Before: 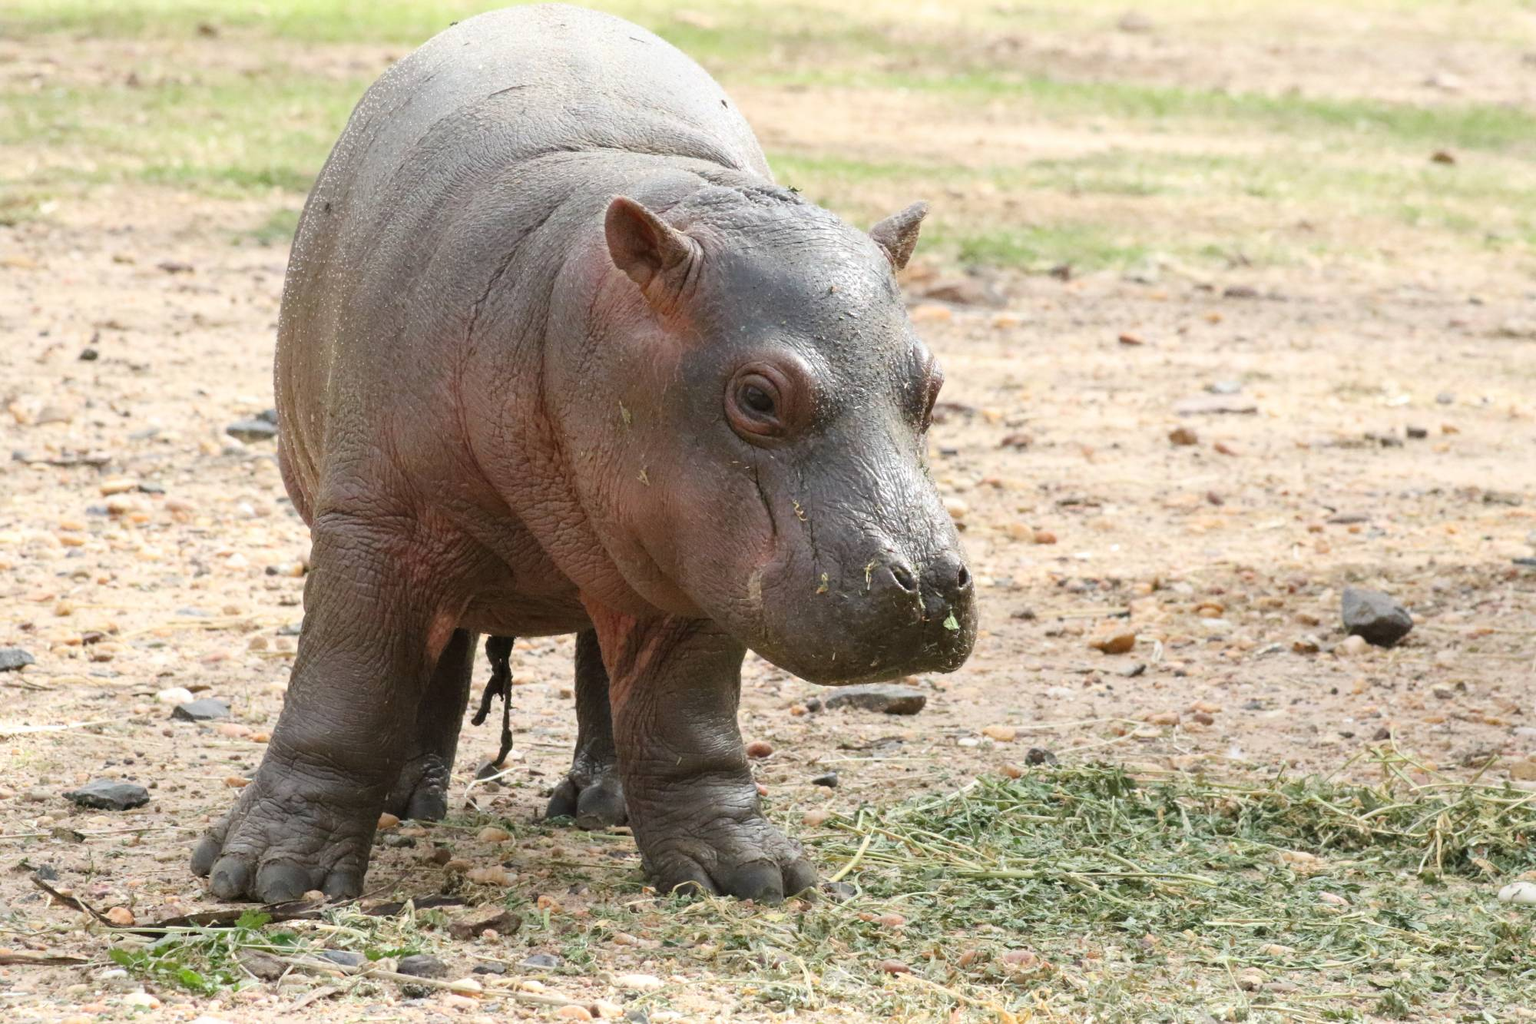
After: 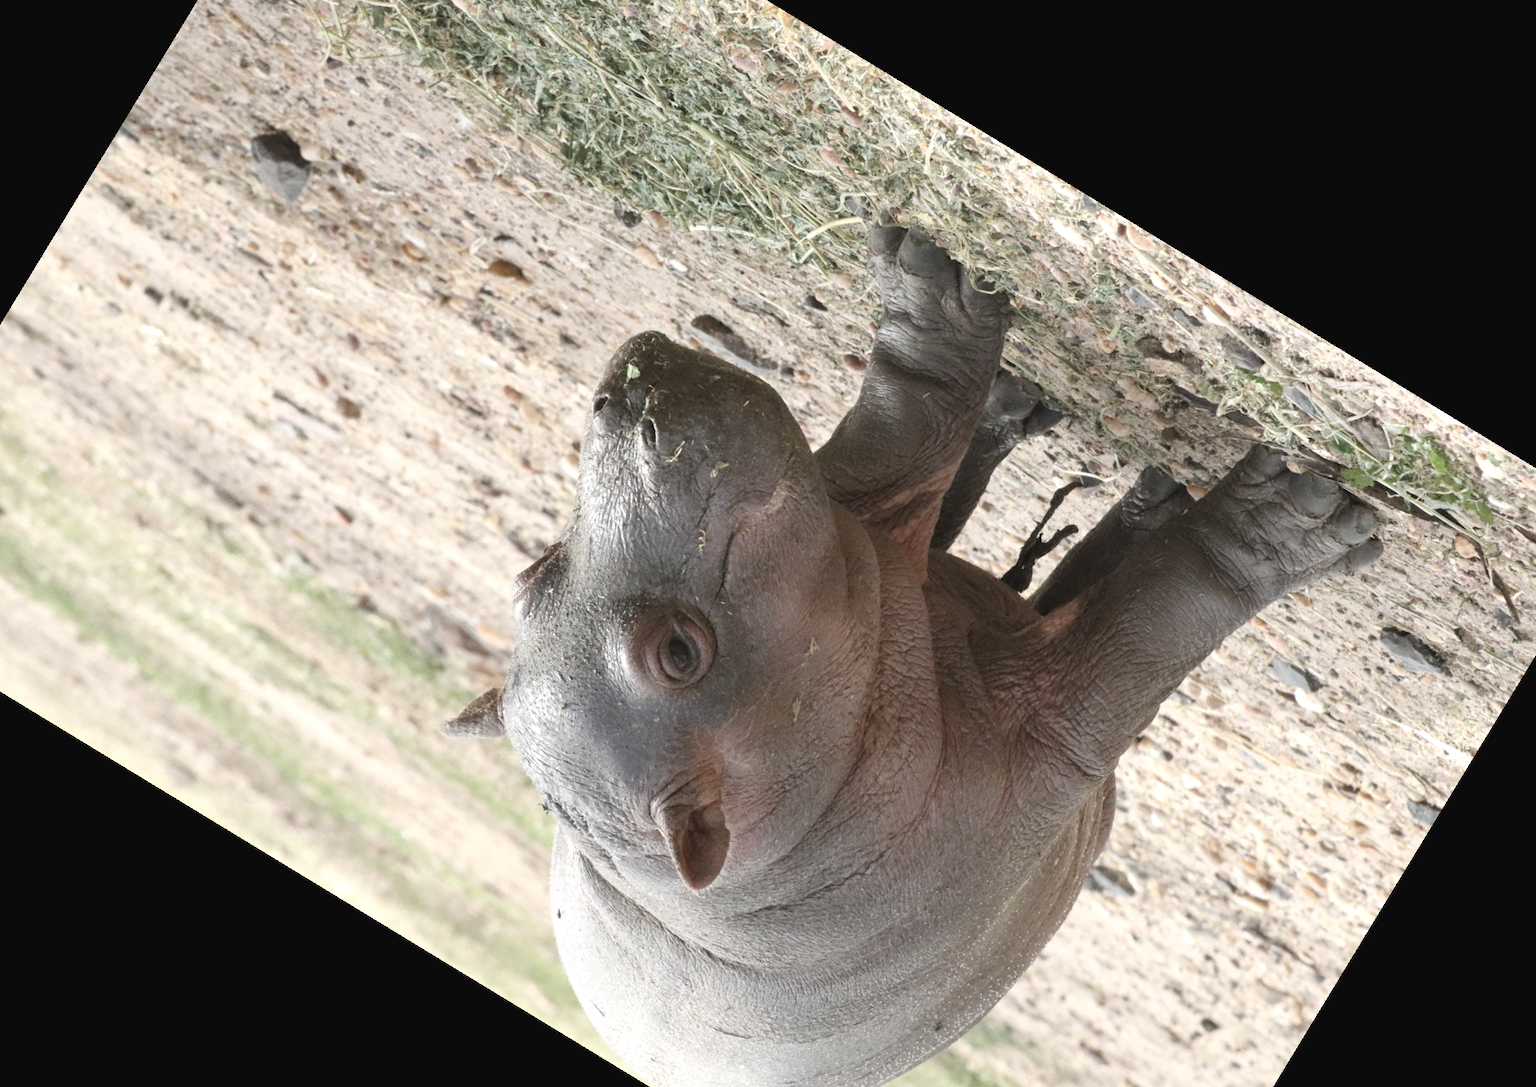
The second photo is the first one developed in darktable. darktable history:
contrast brightness saturation: contrast -0.05, saturation -0.41
shadows and highlights: shadows 25, highlights -25
exposure: exposure 0.217 EV, compensate highlight preservation false
crop and rotate: angle 148.68°, left 9.111%, top 15.603%, right 4.588%, bottom 17.041%
